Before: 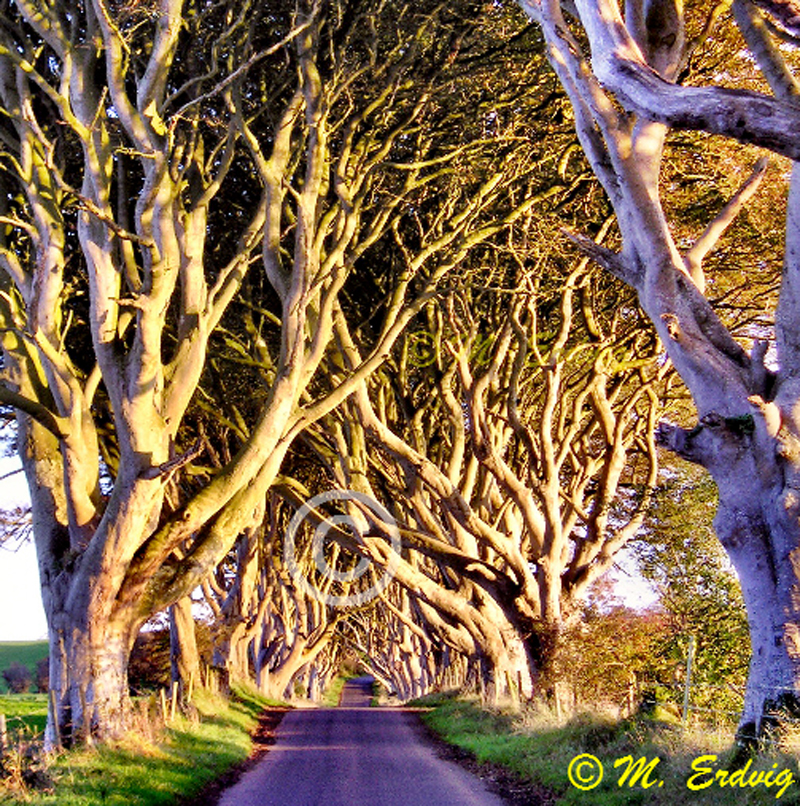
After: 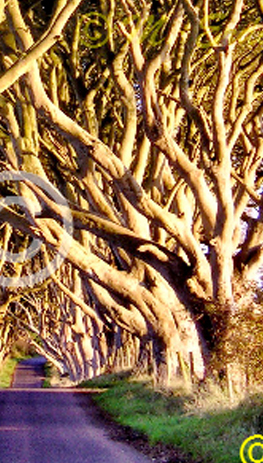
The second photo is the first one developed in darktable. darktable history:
crop: left 41.099%, top 39.68%, right 25.92%, bottom 2.838%
